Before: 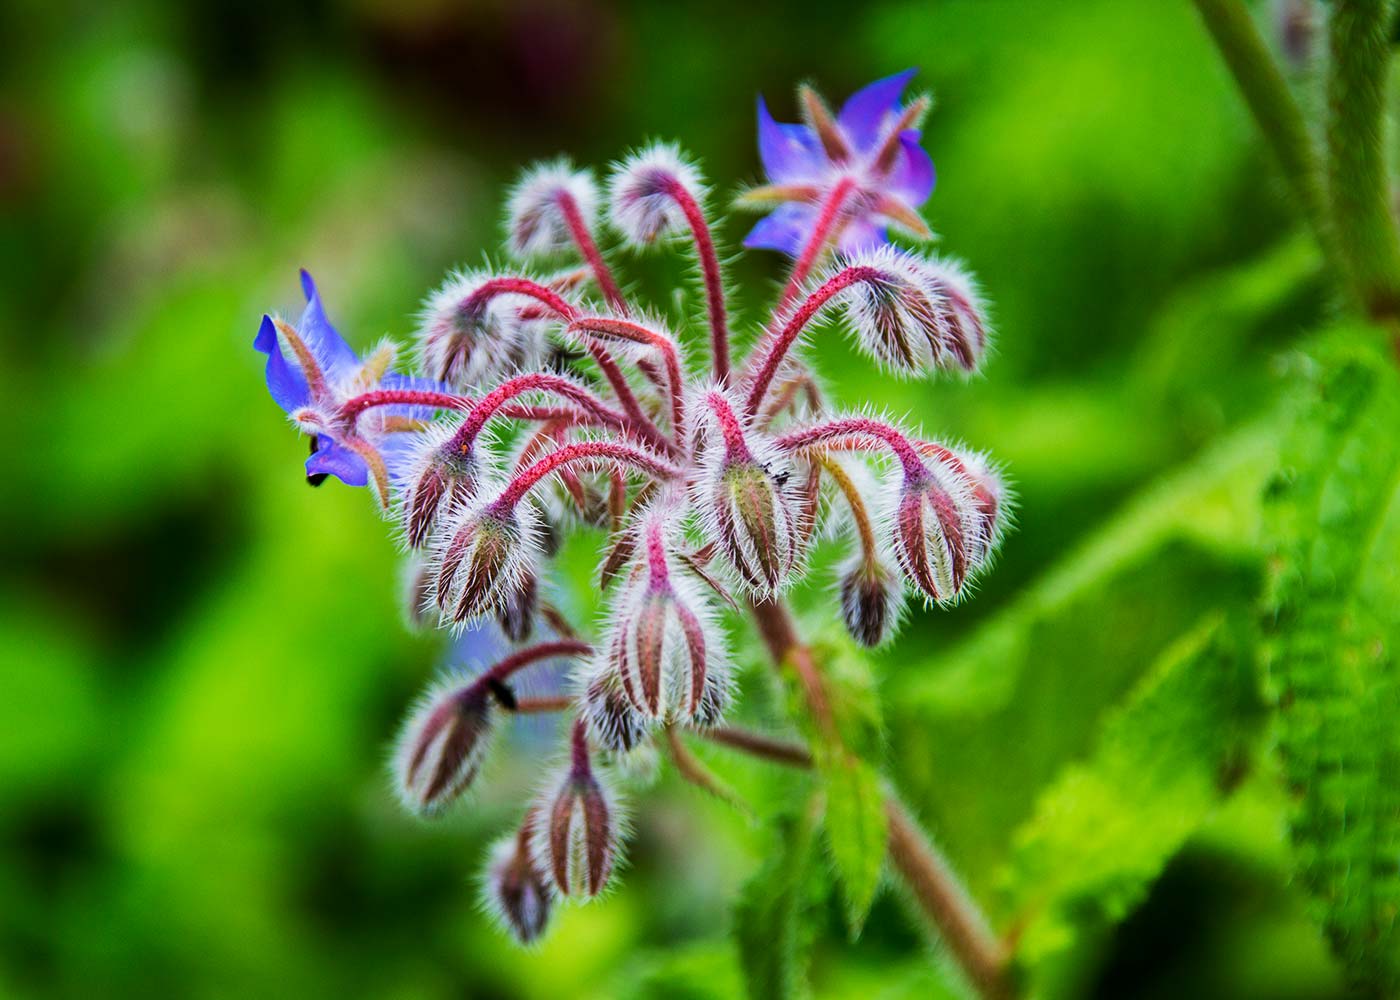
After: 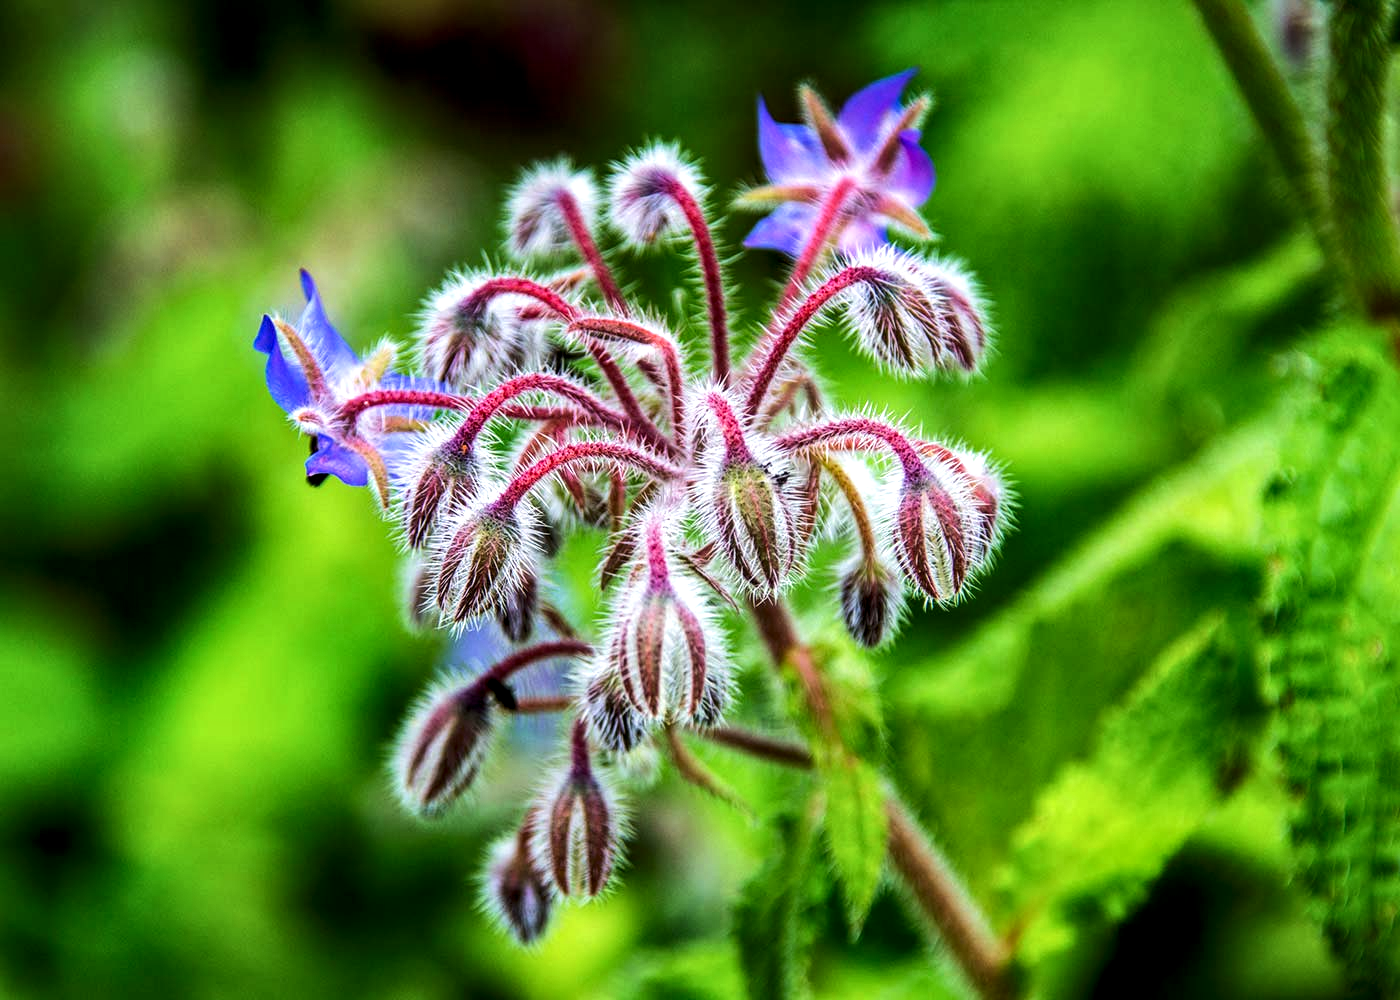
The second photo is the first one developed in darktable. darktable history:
velvia: strength 6%
local contrast: highlights 40%, shadows 60%, detail 136%, midtone range 0.514
tone equalizer: -8 EV -0.417 EV, -7 EV -0.389 EV, -6 EV -0.333 EV, -5 EV -0.222 EV, -3 EV 0.222 EV, -2 EV 0.333 EV, -1 EV 0.389 EV, +0 EV 0.417 EV, edges refinement/feathering 500, mask exposure compensation -1.57 EV, preserve details no
